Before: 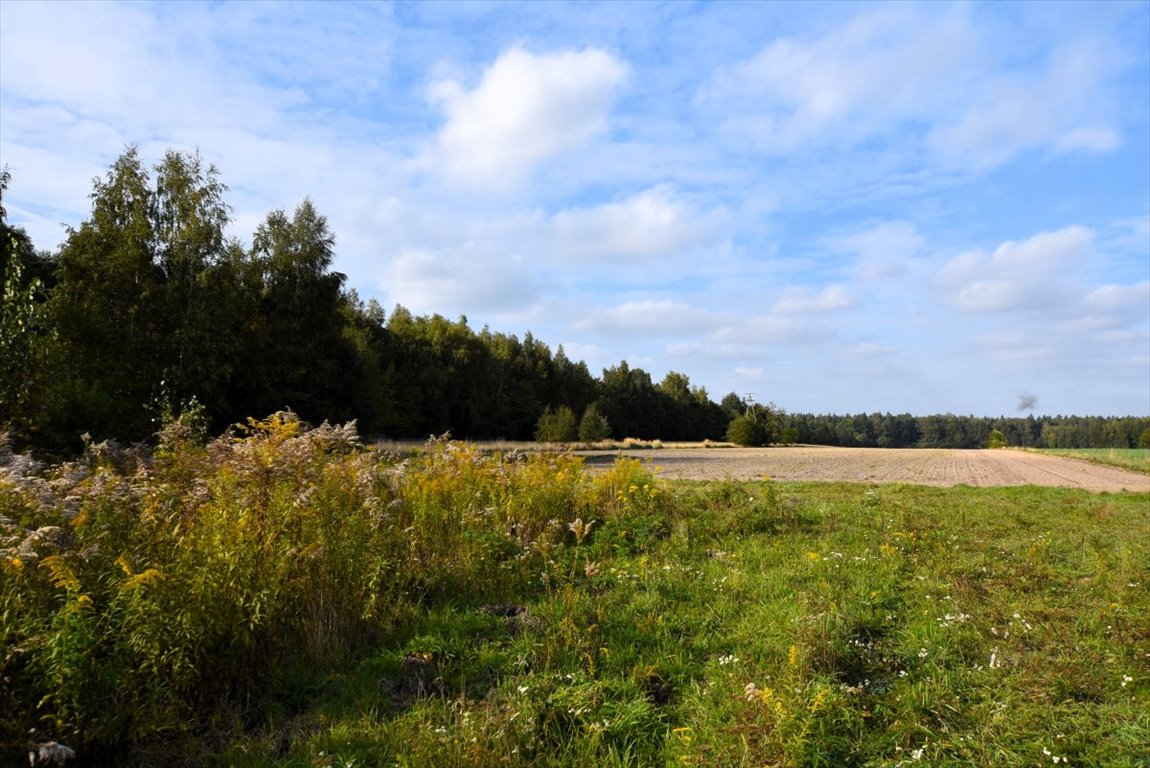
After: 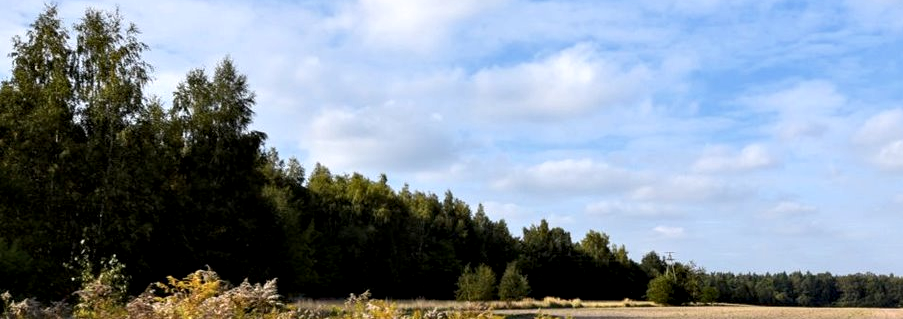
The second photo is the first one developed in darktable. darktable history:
local contrast: detail 135%, midtone range 0.75
crop: left 7.036%, top 18.398%, right 14.379%, bottom 40.043%
